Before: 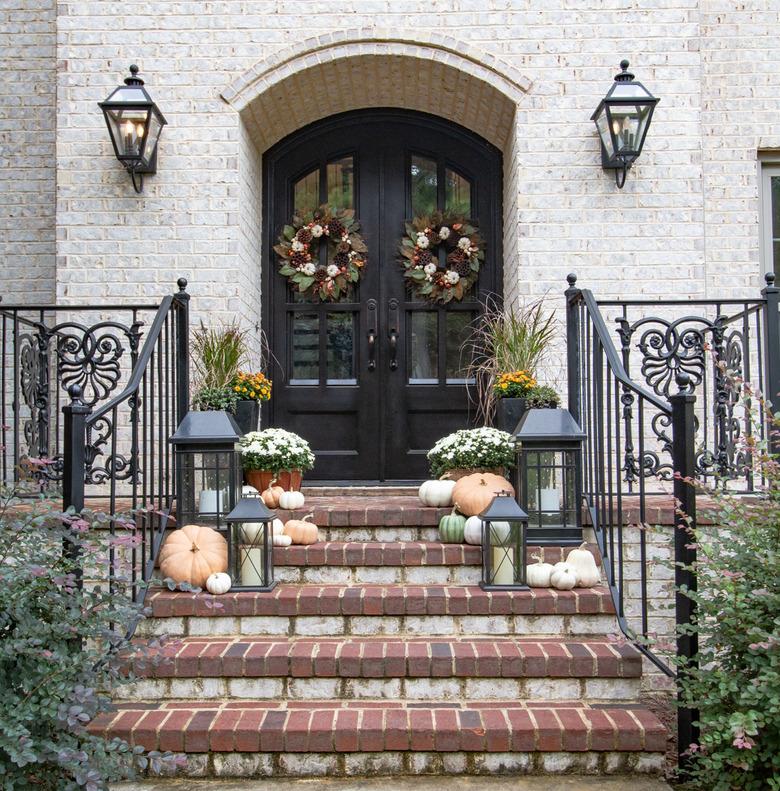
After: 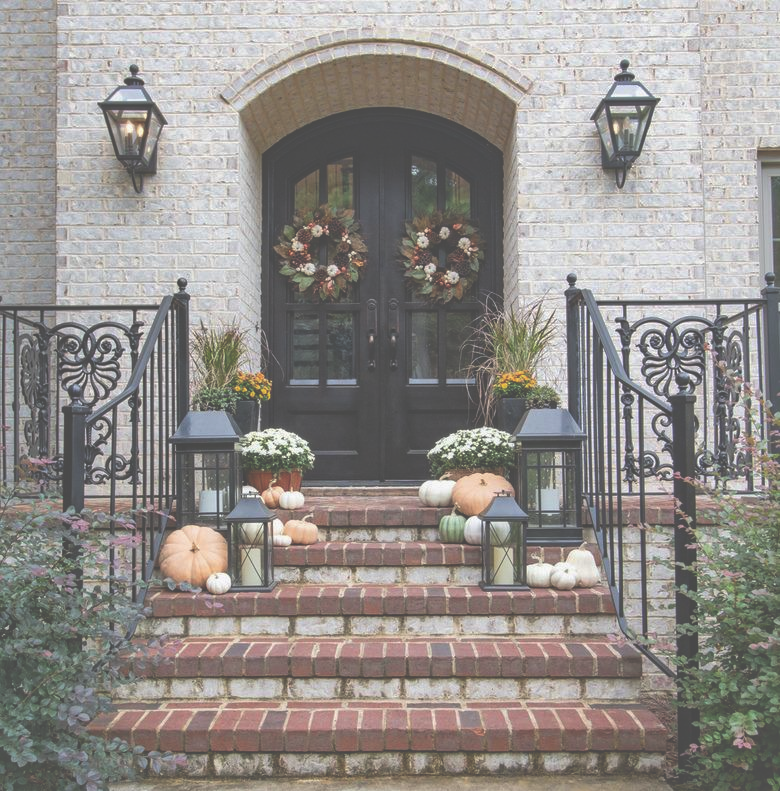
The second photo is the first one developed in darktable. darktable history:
exposure: black level correction -0.062, exposure -0.05 EV, compensate highlight preservation false
shadows and highlights: on, module defaults
